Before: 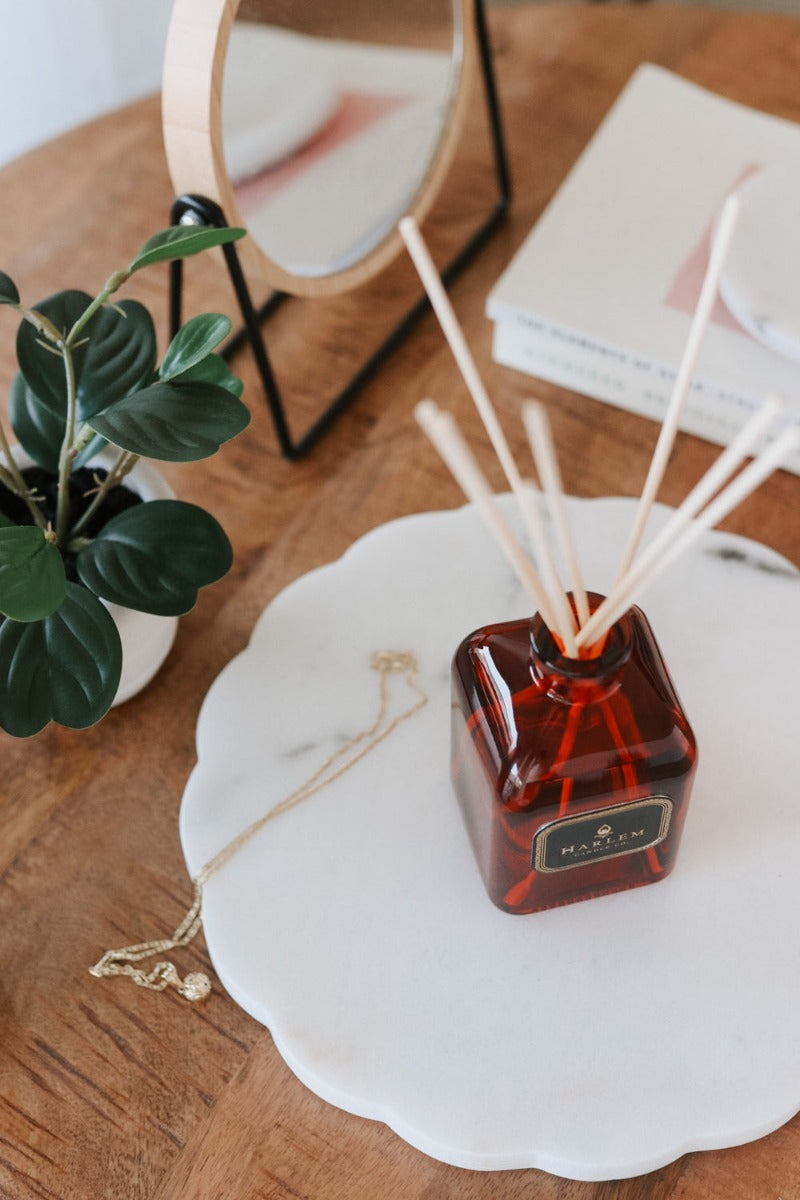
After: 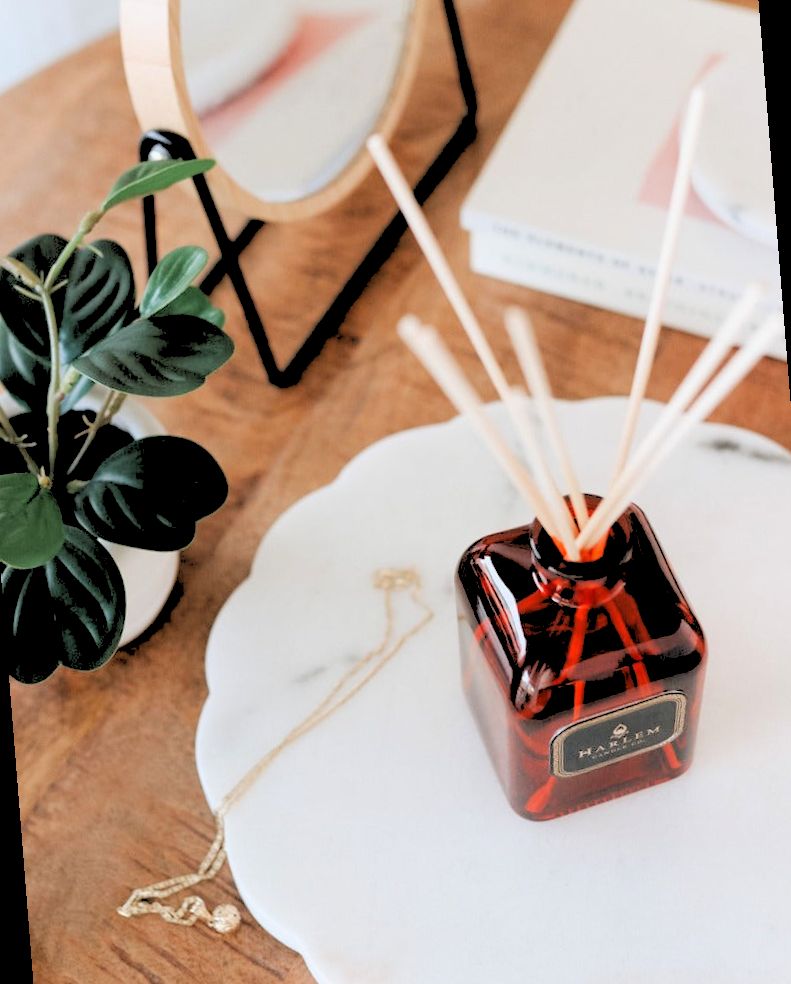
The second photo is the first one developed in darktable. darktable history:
crop: top 0.448%, right 0.264%, bottom 5.045%
rgb levels: levels [[0.027, 0.429, 0.996], [0, 0.5, 1], [0, 0.5, 1]]
rotate and perspective: rotation -4.57°, crop left 0.054, crop right 0.944, crop top 0.087, crop bottom 0.914
levels: mode automatic
